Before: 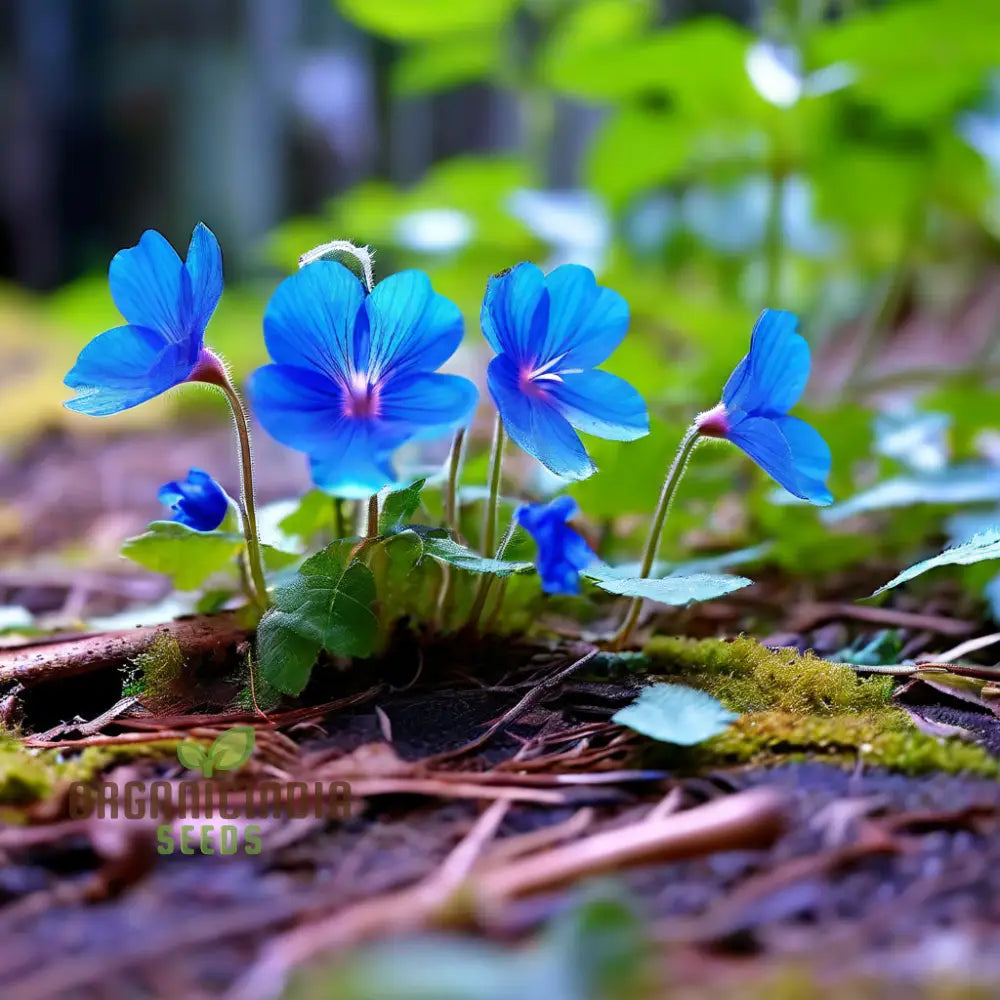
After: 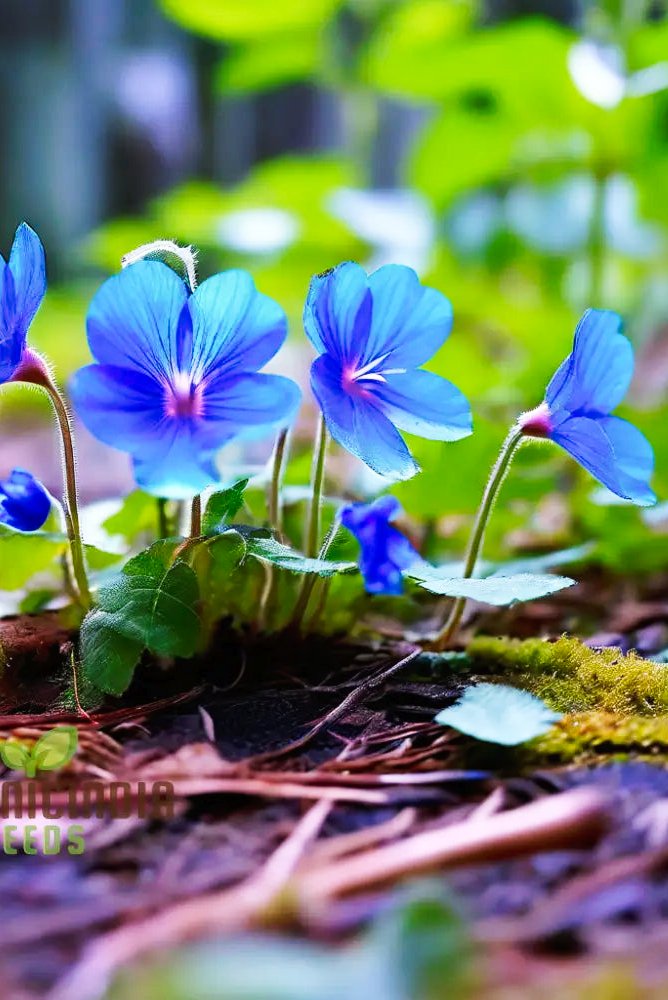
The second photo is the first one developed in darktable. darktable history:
tone curve: curves: ch0 [(0, 0) (0.003, 0.01) (0.011, 0.015) (0.025, 0.023) (0.044, 0.038) (0.069, 0.058) (0.1, 0.093) (0.136, 0.134) (0.177, 0.176) (0.224, 0.221) (0.277, 0.282) (0.335, 0.36) (0.399, 0.438) (0.468, 0.54) (0.543, 0.632) (0.623, 0.724) (0.709, 0.814) (0.801, 0.885) (0.898, 0.947) (1, 1)], preserve colors none
crop and rotate: left 17.732%, right 15.423%
